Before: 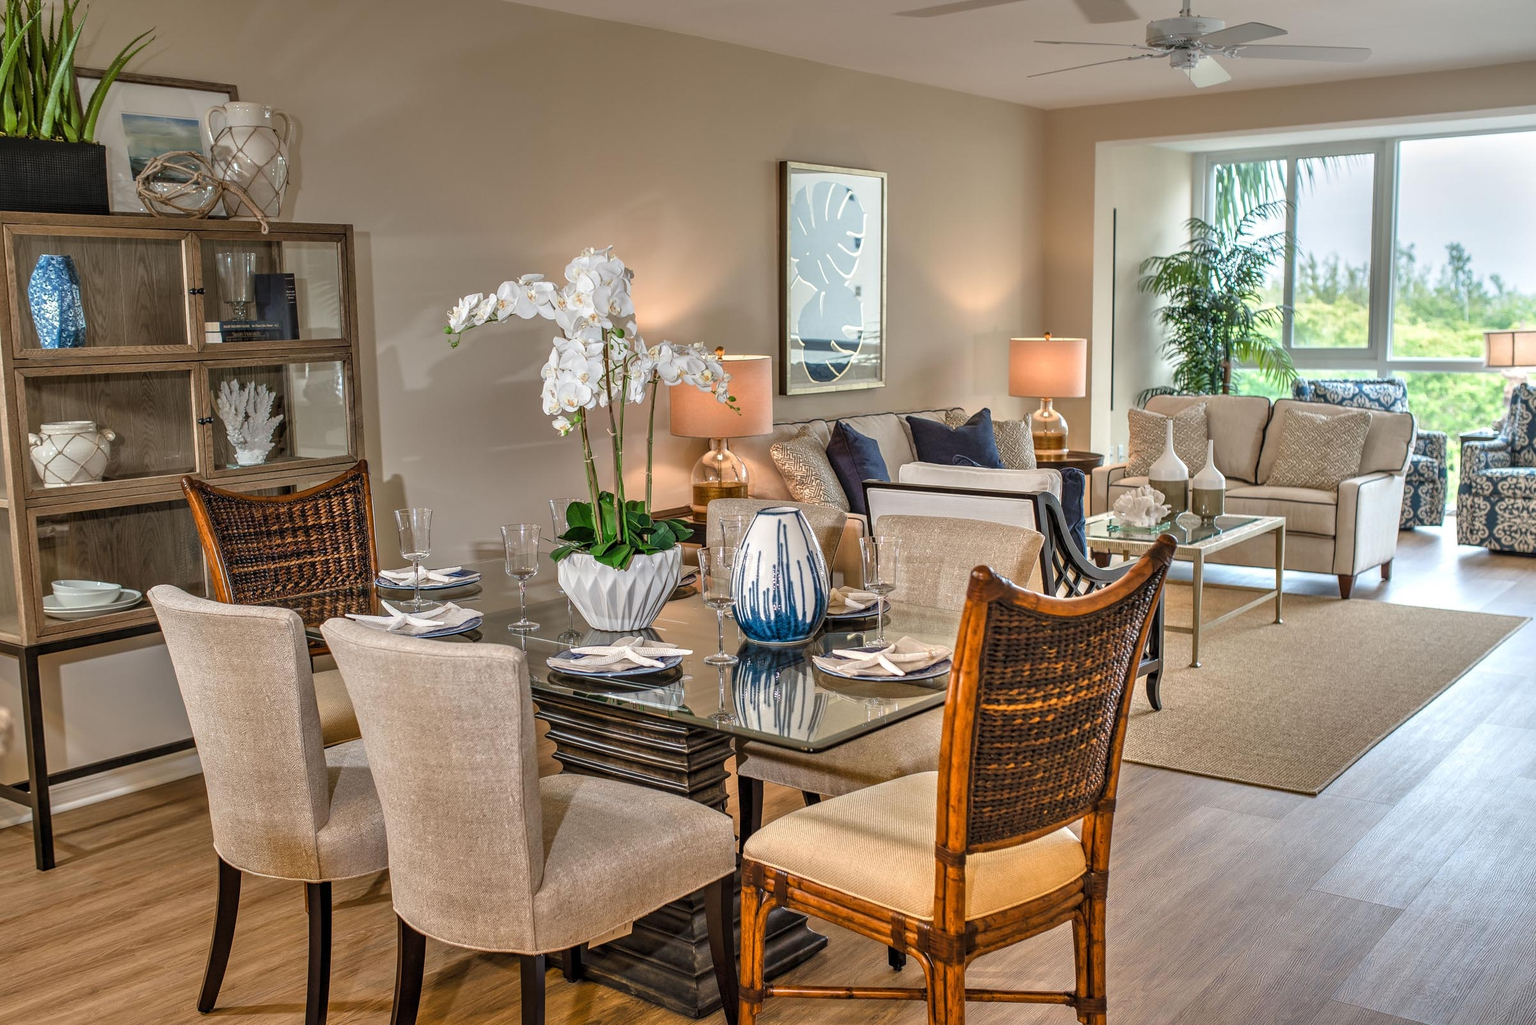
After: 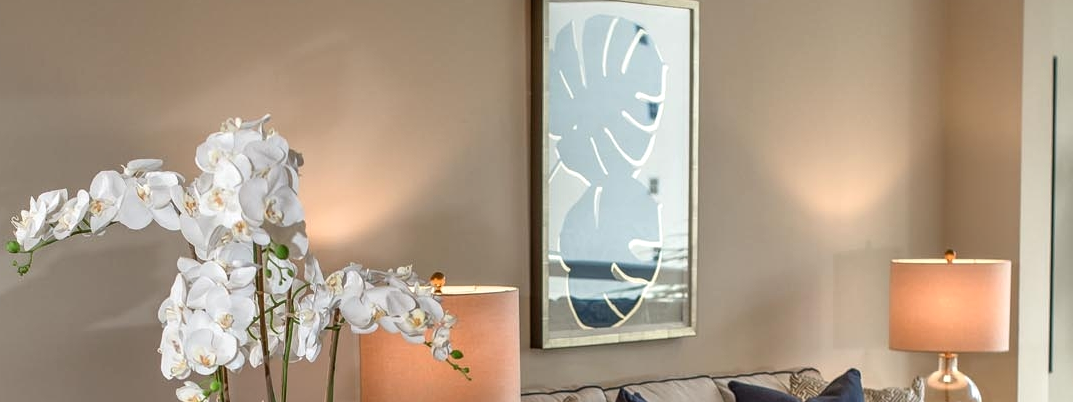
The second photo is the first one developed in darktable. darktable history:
local contrast: mode bilateral grid, contrast 20, coarseness 50, detail 120%, midtone range 0.2
crop: left 28.64%, top 16.832%, right 26.637%, bottom 58.055%
